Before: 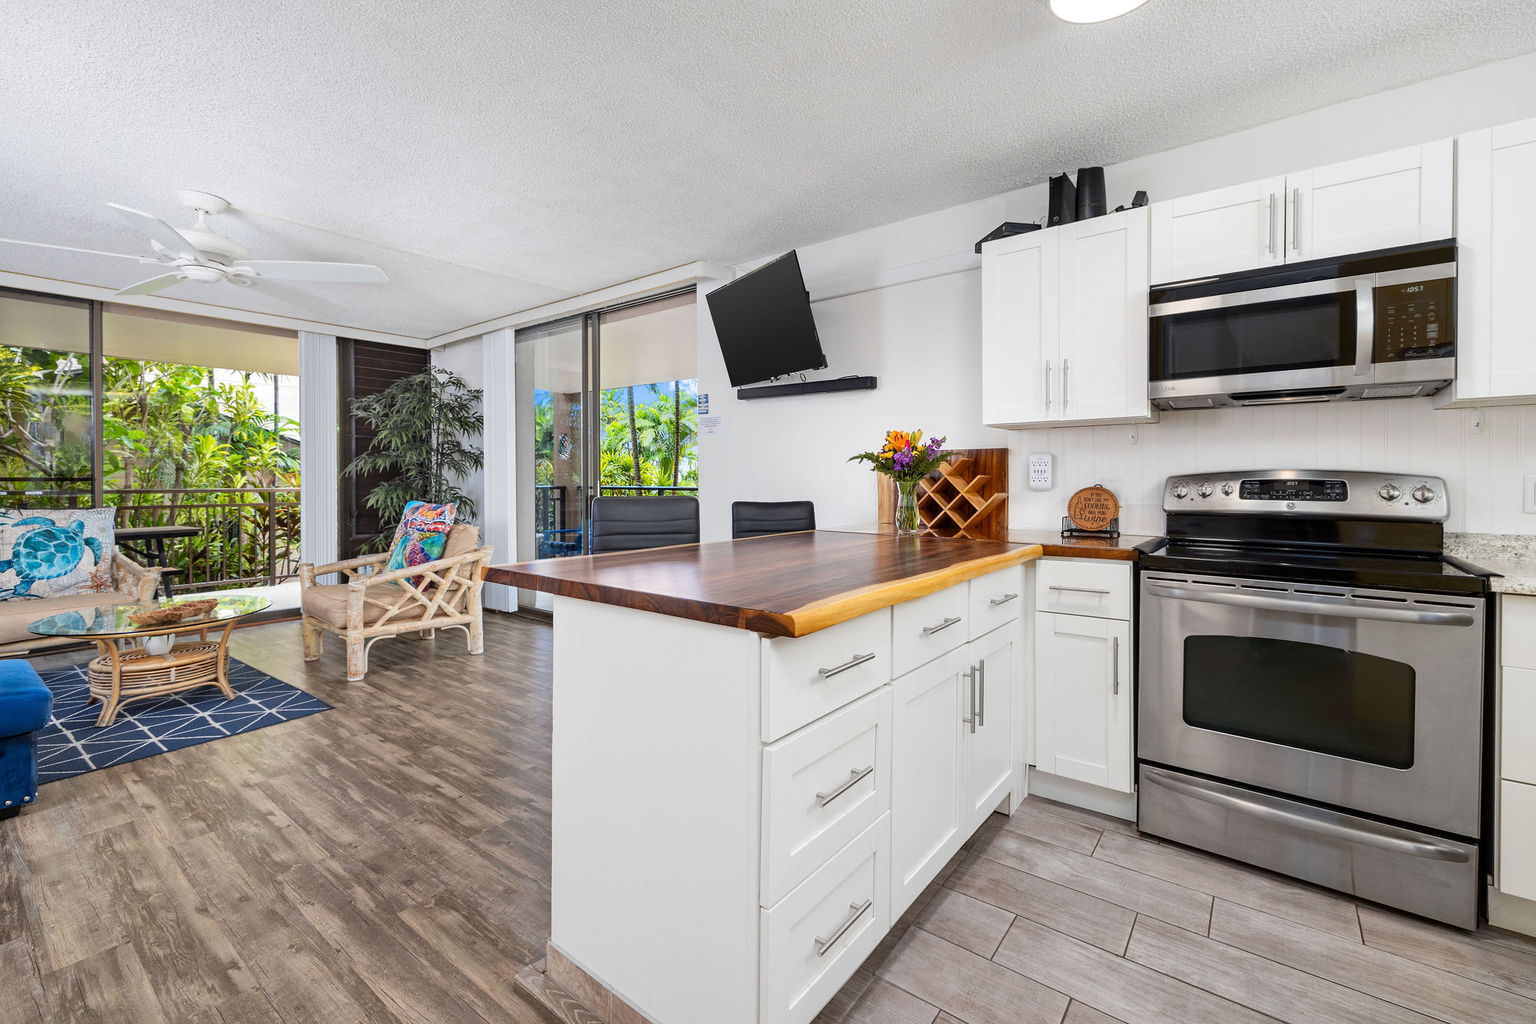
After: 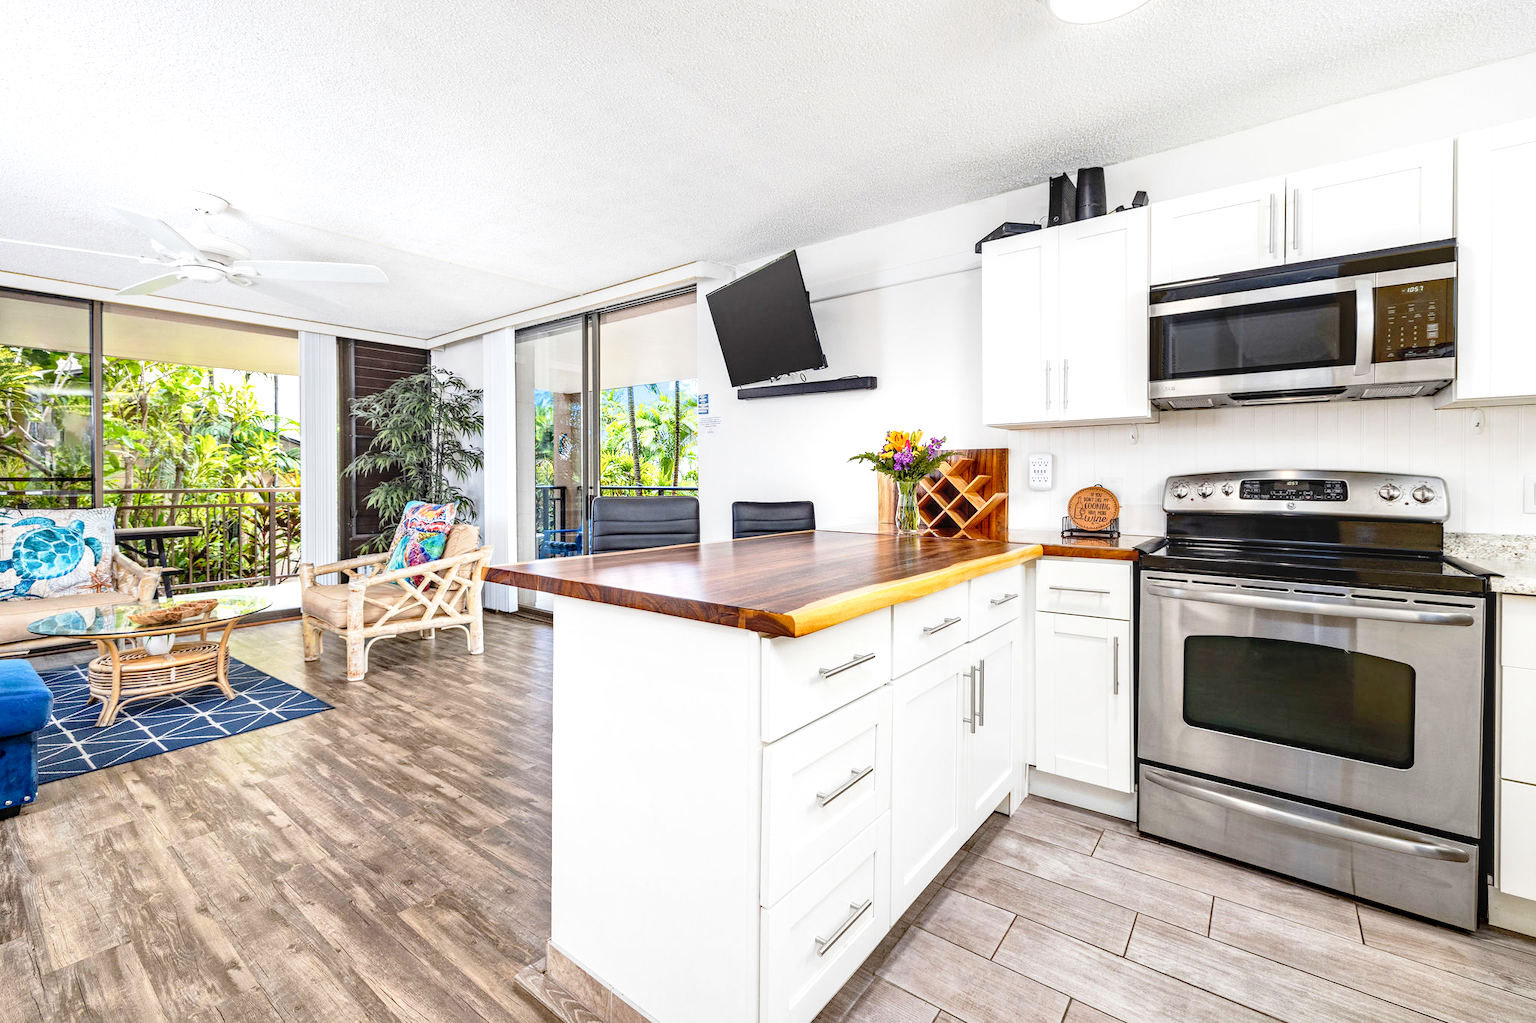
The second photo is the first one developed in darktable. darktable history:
local contrast: on, module defaults
tone equalizer: edges refinement/feathering 500, mask exposure compensation -1.57 EV, preserve details guided filter
exposure: black level correction 0, exposure 0.696 EV, compensate highlight preservation false
tone curve: curves: ch0 [(0, 0.021) (0.049, 0.044) (0.152, 0.14) (0.328, 0.377) (0.473, 0.543) (0.641, 0.705) (0.85, 0.894) (1, 0.969)]; ch1 [(0, 0) (0.302, 0.331) (0.433, 0.432) (0.472, 0.47) (0.502, 0.503) (0.527, 0.521) (0.564, 0.58) (0.614, 0.626) (0.677, 0.701) (0.859, 0.885) (1, 1)]; ch2 [(0, 0) (0.33, 0.301) (0.447, 0.44) (0.487, 0.496) (0.502, 0.516) (0.535, 0.563) (0.565, 0.593) (0.608, 0.638) (1, 1)], preserve colors none
haze removal: adaptive false
